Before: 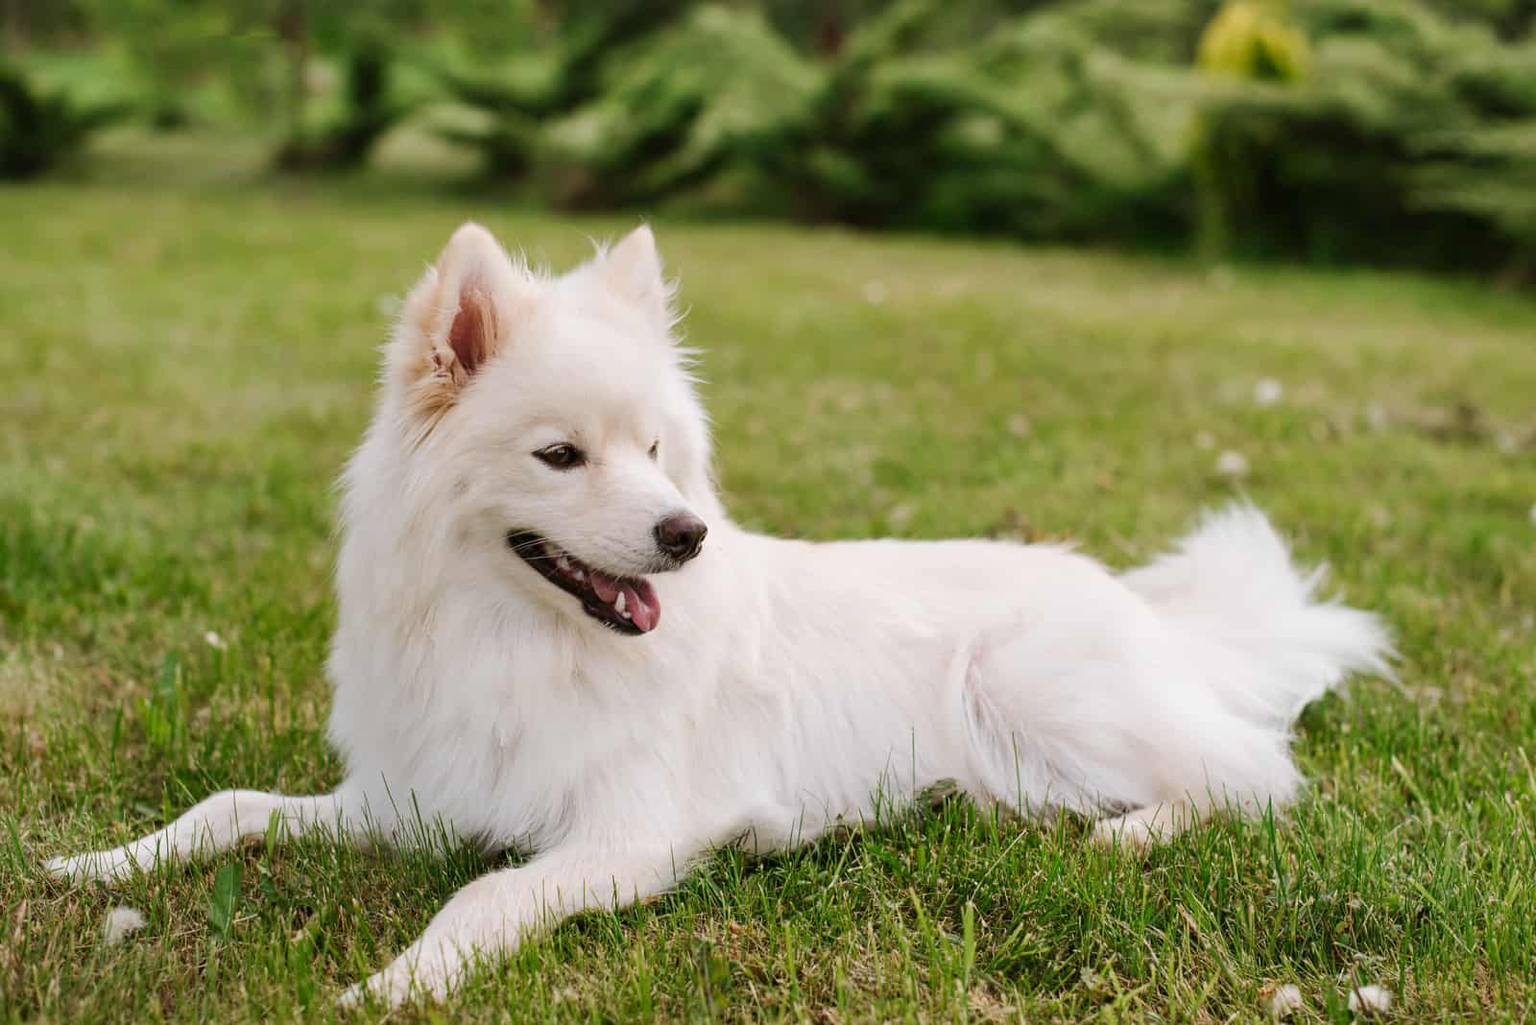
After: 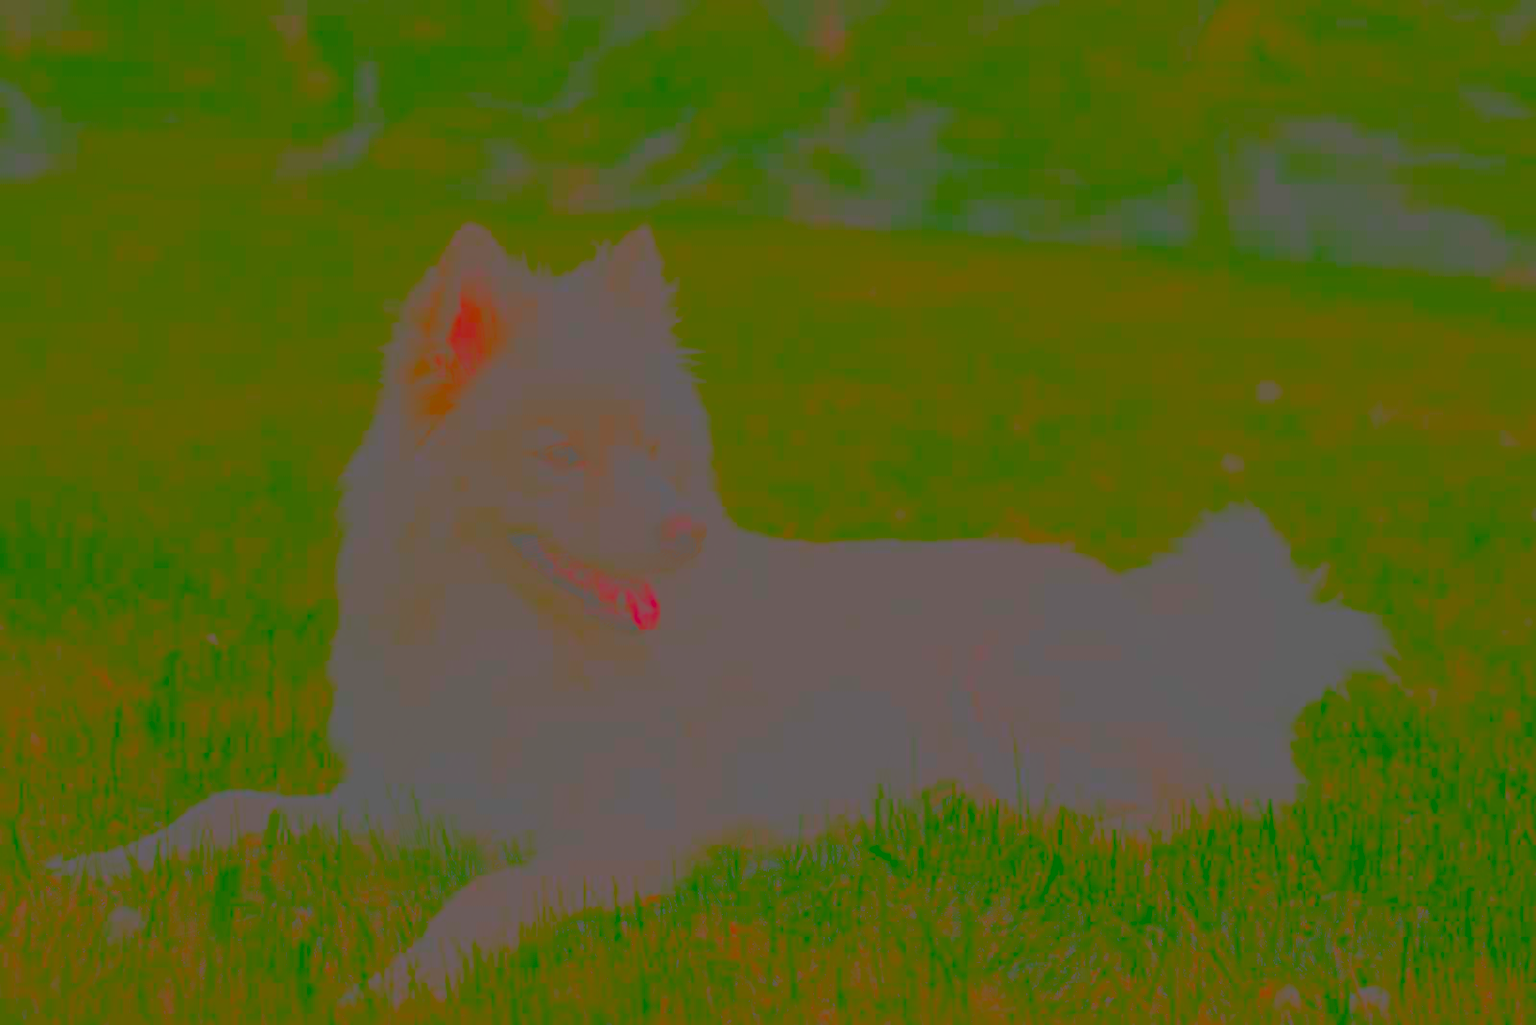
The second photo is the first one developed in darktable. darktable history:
contrast brightness saturation: contrast -0.979, brightness -0.166, saturation 0.767
shadows and highlights: radius 334.89, shadows 64.17, highlights 4.54, compress 87.64%, soften with gaussian
